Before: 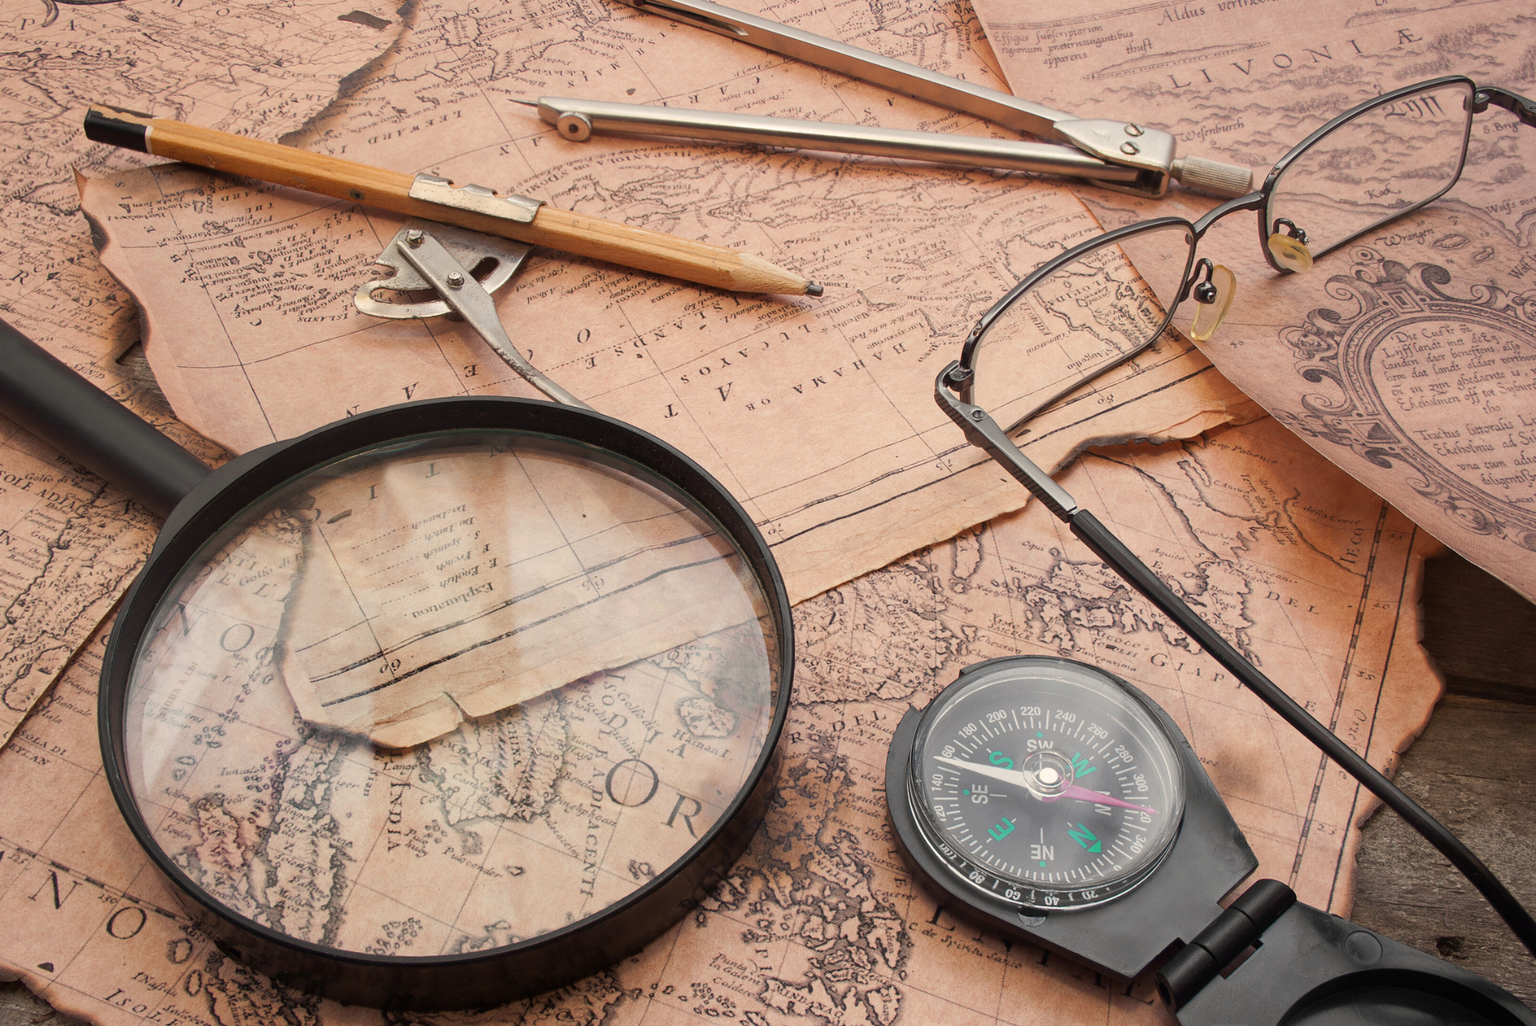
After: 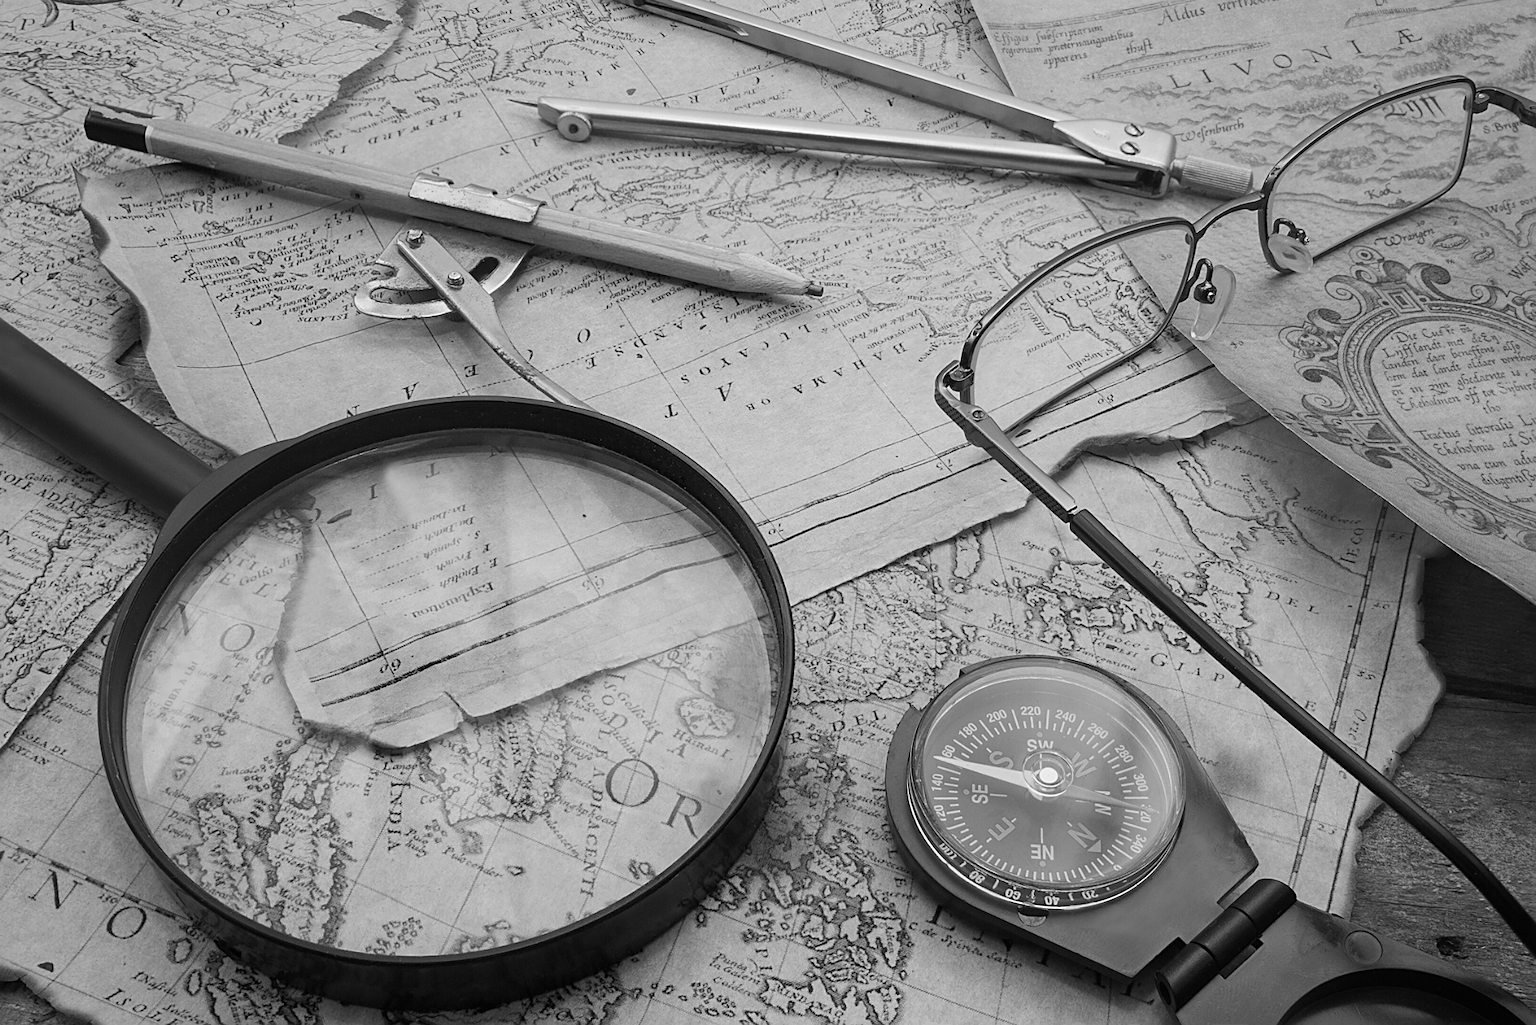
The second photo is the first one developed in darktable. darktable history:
sharpen: on, module defaults
monochrome: a 30.25, b 92.03
